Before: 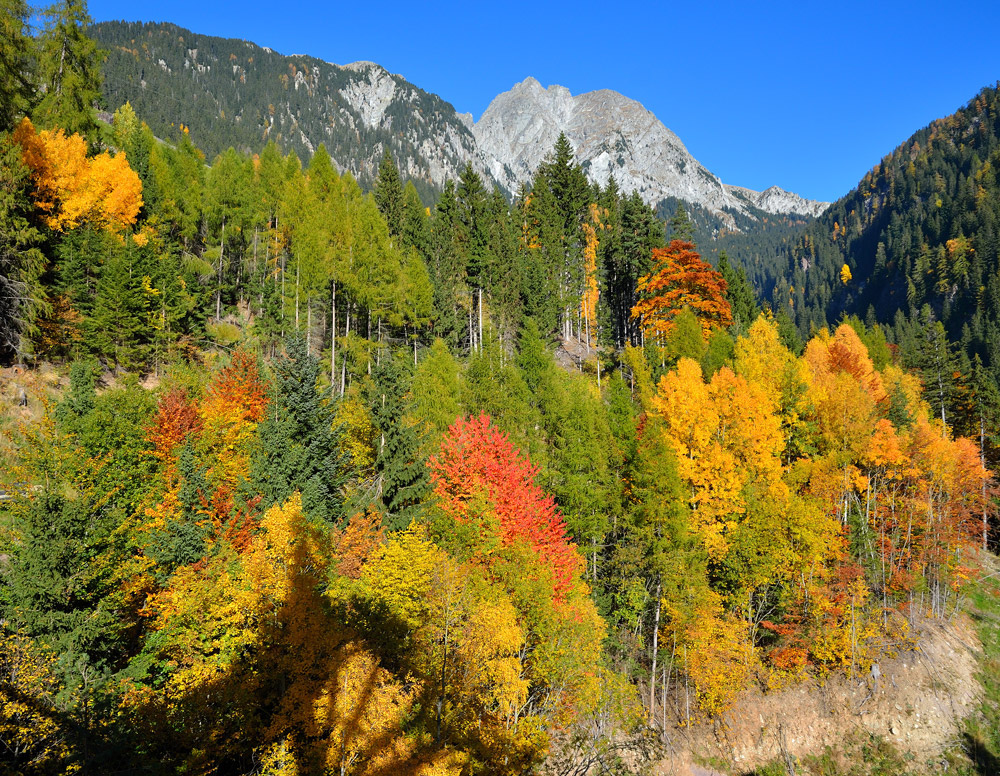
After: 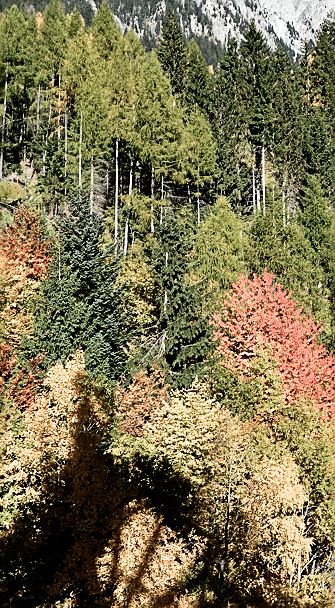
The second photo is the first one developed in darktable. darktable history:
crop and rotate: left 21.77%, top 18.528%, right 44.676%, bottom 2.997%
filmic rgb: black relative exposure -8.2 EV, white relative exposure 2.2 EV, threshold 3 EV, hardness 7.11, latitude 75%, contrast 1.325, highlights saturation mix -2%, shadows ↔ highlights balance 30%, preserve chrominance RGB euclidean norm, color science v5 (2021), contrast in shadows safe, contrast in highlights safe, enable highlight reconstruction true
contrast brightness saturation: contrast 0.25, saturation -0.31
sharpen: on, module defaults
